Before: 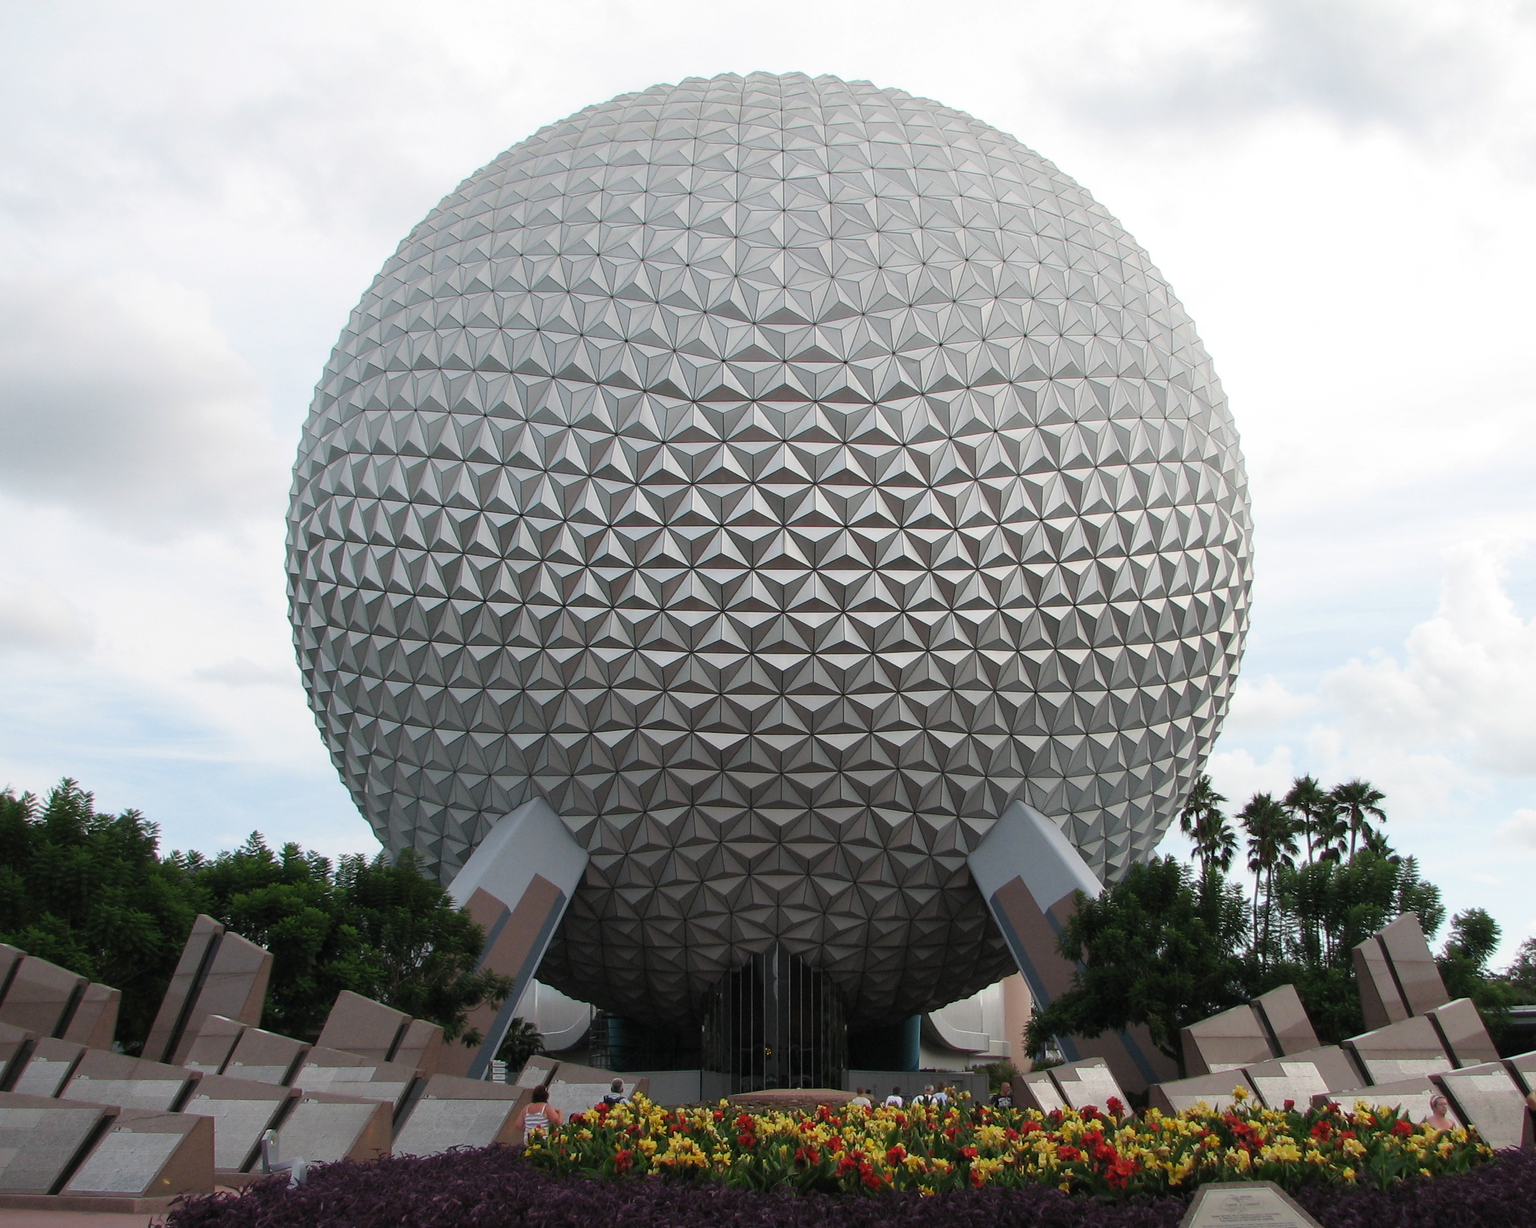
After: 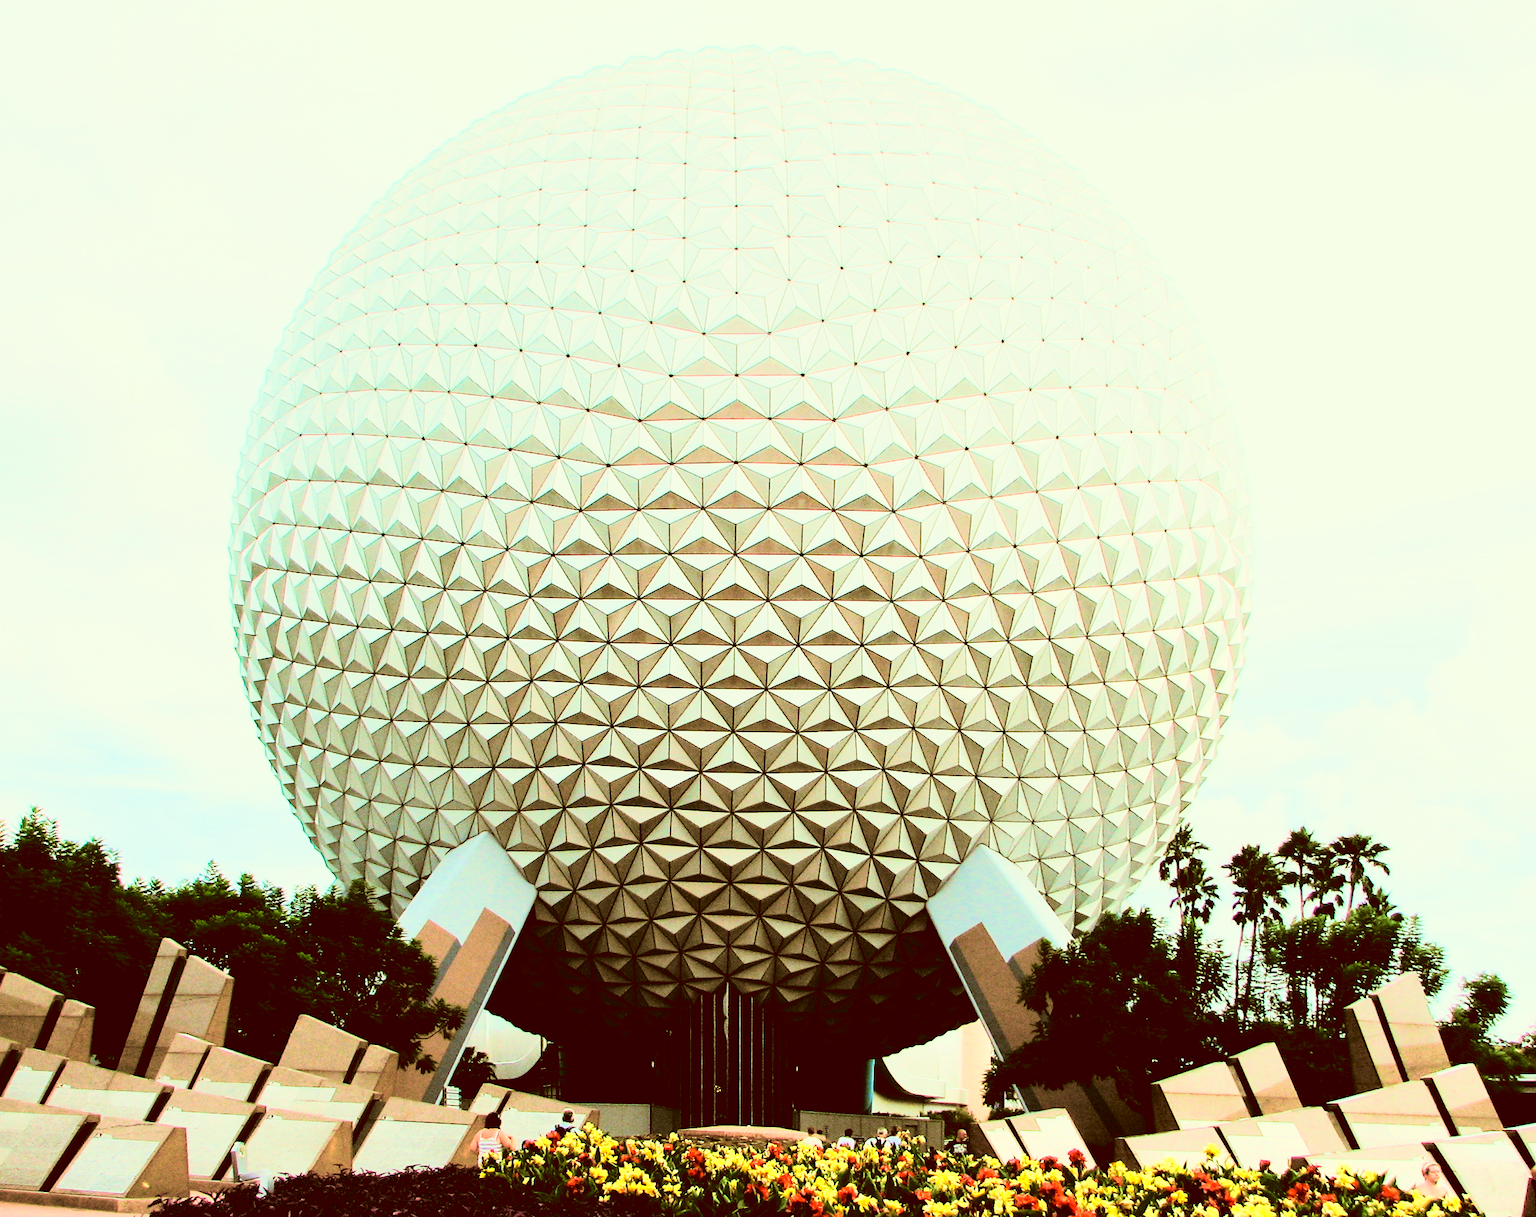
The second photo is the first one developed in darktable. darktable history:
rotate and perspective: rotation 0.062°, lens shift (vertical) 0.115, lens shift (horizontal) -0.133, crop left 0.047, crop right 0.94, crop top 0.061, crop bottom 0.94
velvia: strength 75%
filmic rgb: black relative exposure -7.65 EV, white relative exposure 4.56 EV, hardness 3.61, contrast 1.25
color correction: highlights a* -5.94, highlights b* 9.48, shadows a* 10.12, shadows b* 23.94
tone curve: curves: ch0 [(0, 0) (0.417, 0.851) (1, 1)]
exposure: exposure 0 EV, compensate highlight preservation false
